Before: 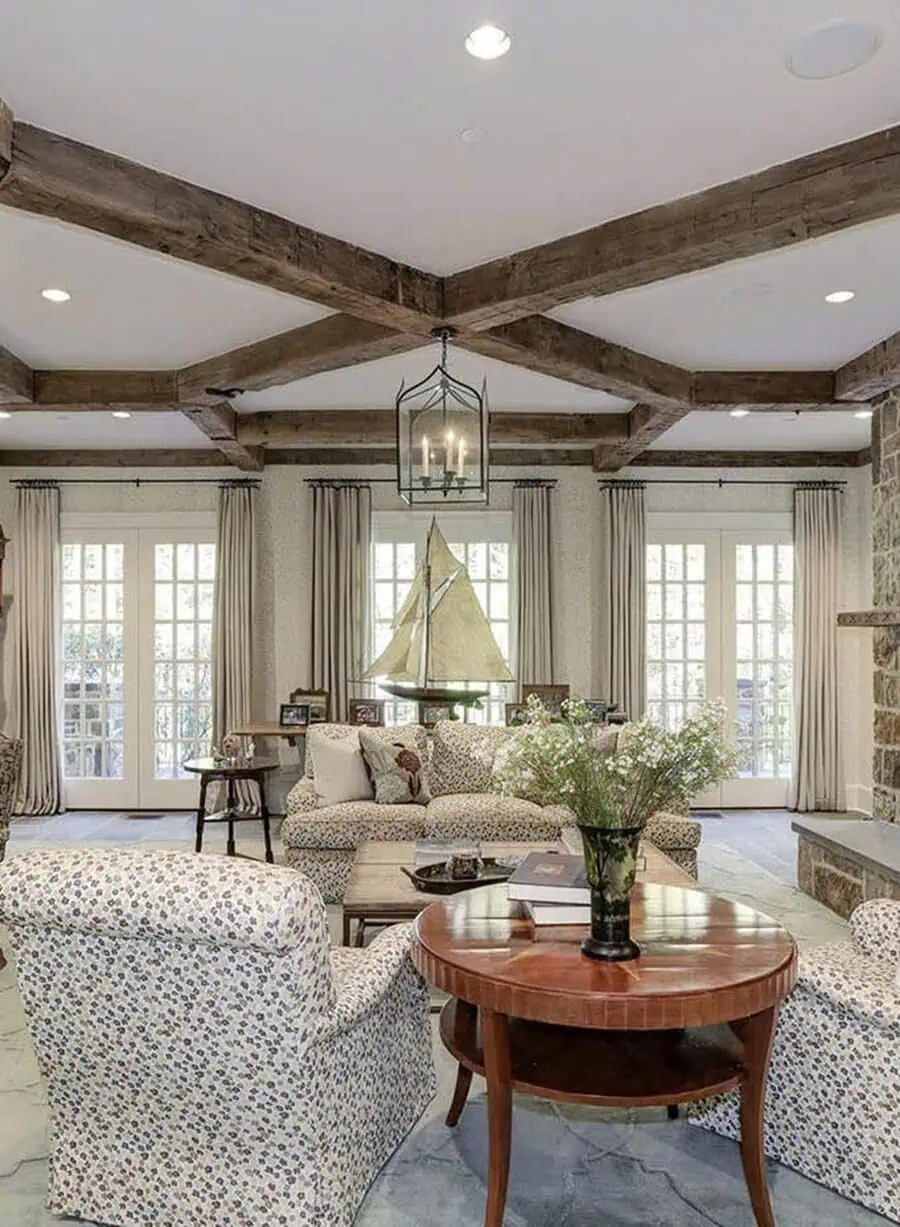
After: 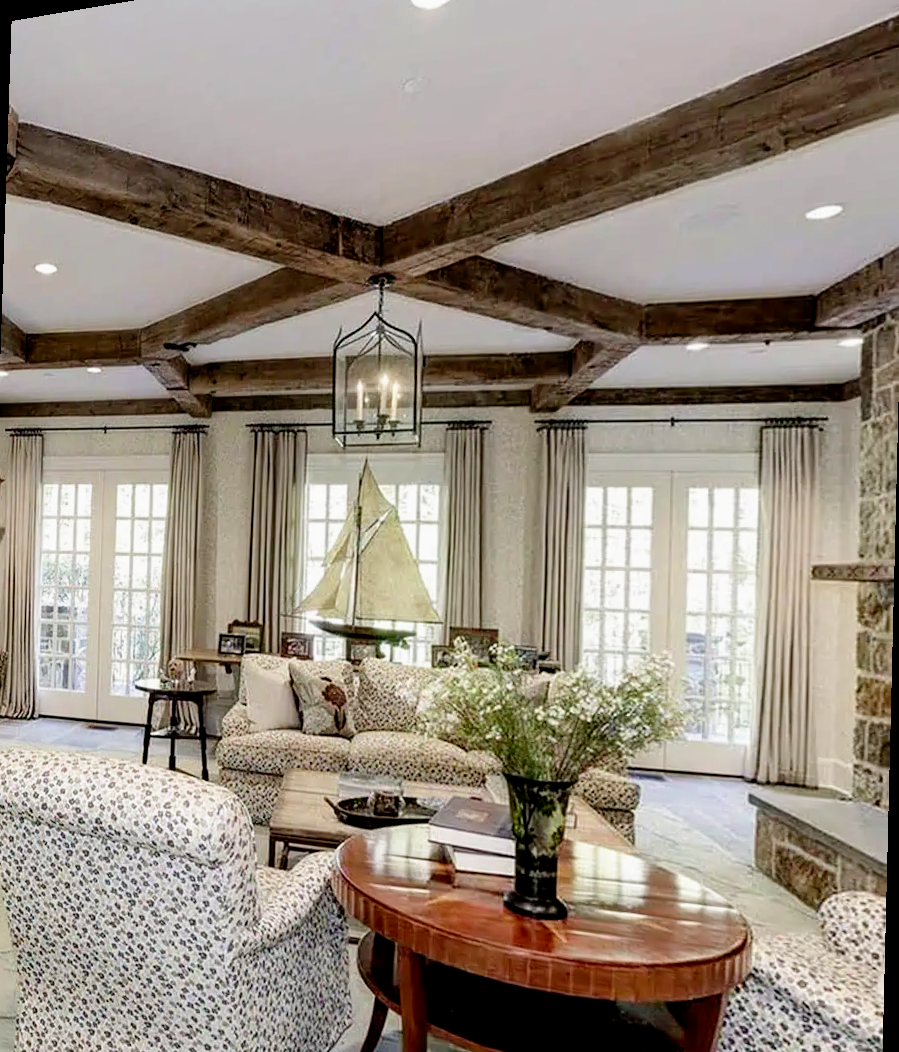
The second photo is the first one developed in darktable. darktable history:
filmic rgb: black relative exposure -6.3 EV, white relative exposure 2.8 EV, threshold 3 EV, target black luminance 0%, hardness 4.6, latitude 67.35%, contrast 1.292, shadows ↔ highlights balance -3.5%, preserve chrominance no, color science v4 (2020), contrast in shadows soft, enable highlight reconstruction true
rotate and perspective: rotation 1.69°, lens shift (vertical) -0.023, lens shift (horizontal) -0.291, crop left 0.025, crop right 0.988, crop top 0.092, crop bottom 0.842
